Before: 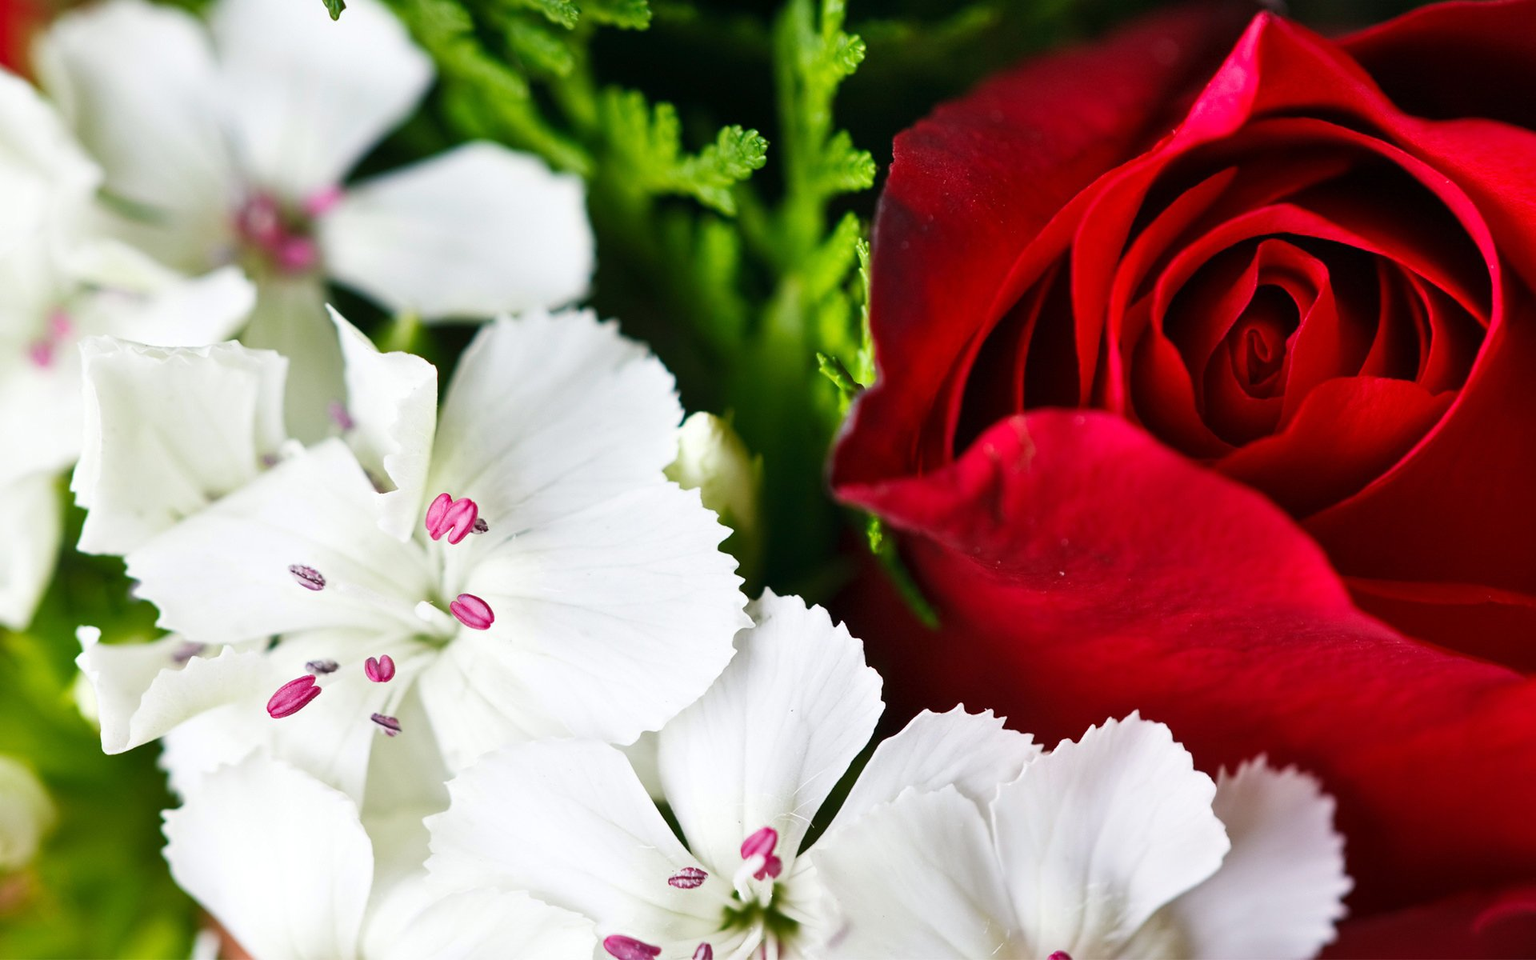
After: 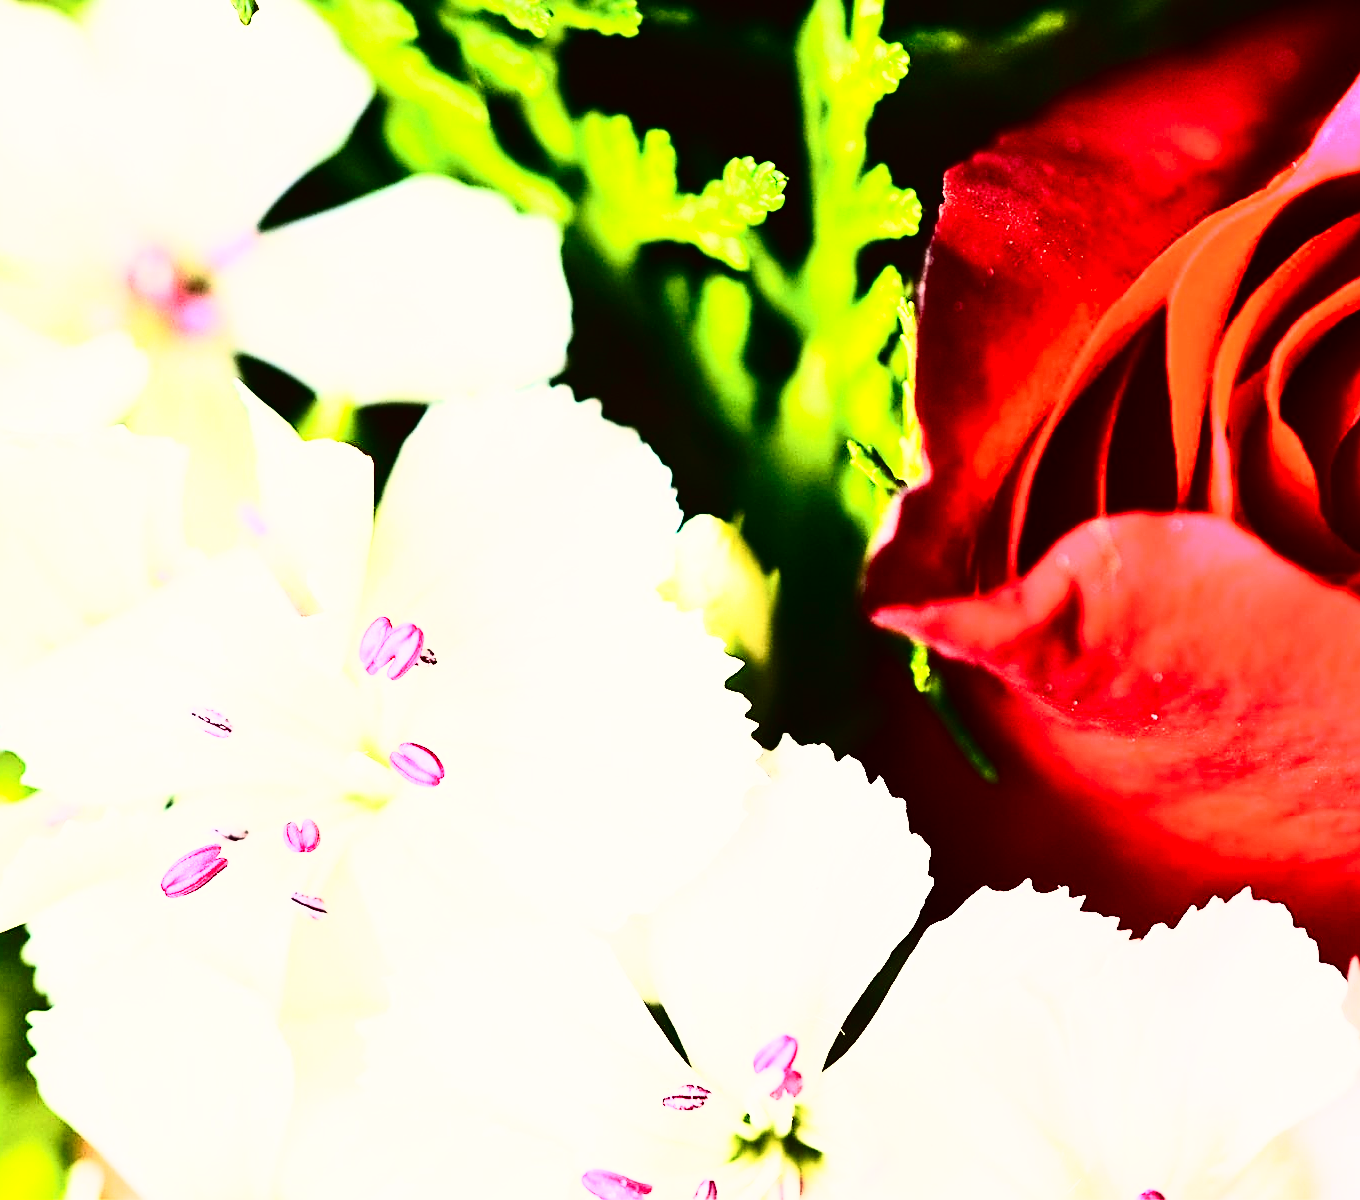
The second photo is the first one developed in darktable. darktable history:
tone curve: curves: ch0 [(0, 0) (0.003, 0.006) (0.011, 0.008) (0.025, 0.011) (0.044, 0.015) (0.069, 0.019) (0.1, 0.023) (0.136, 0.03) (0.177, 0.042) (0.224, 0.065) (0.277, 0.103) (0.335, 0.177) (0.399, 0.294) (0.468, 0.463) (0.543, 0.639) (0.623, 0.805) (0.709, 0.909) (0.801, 0.967) (0.898, 0.989) (1, 1)], color space Lab, independent channels, preserve colors none
sharpen: on, module defaults
contrast brightness saturation: contrast 0.197, brightness 0.159, saturation 0.228
crop and rotate: left 9.042%, right 20.081%
exposure: black level correction 0, exposure 0.698 EV, compensate highlight preservation false
color correction: highlights a* 6.3, highlights b* 7.46, shadows a* 5.83, shadows b* 7, saturation 0.878
base curve: curves: ch0 [(0, 0) (0.032, 0.025) (0.121, 0.166) (0.206, 0.329) (0.605, 0.79) (1, 1)], preserve colors none
